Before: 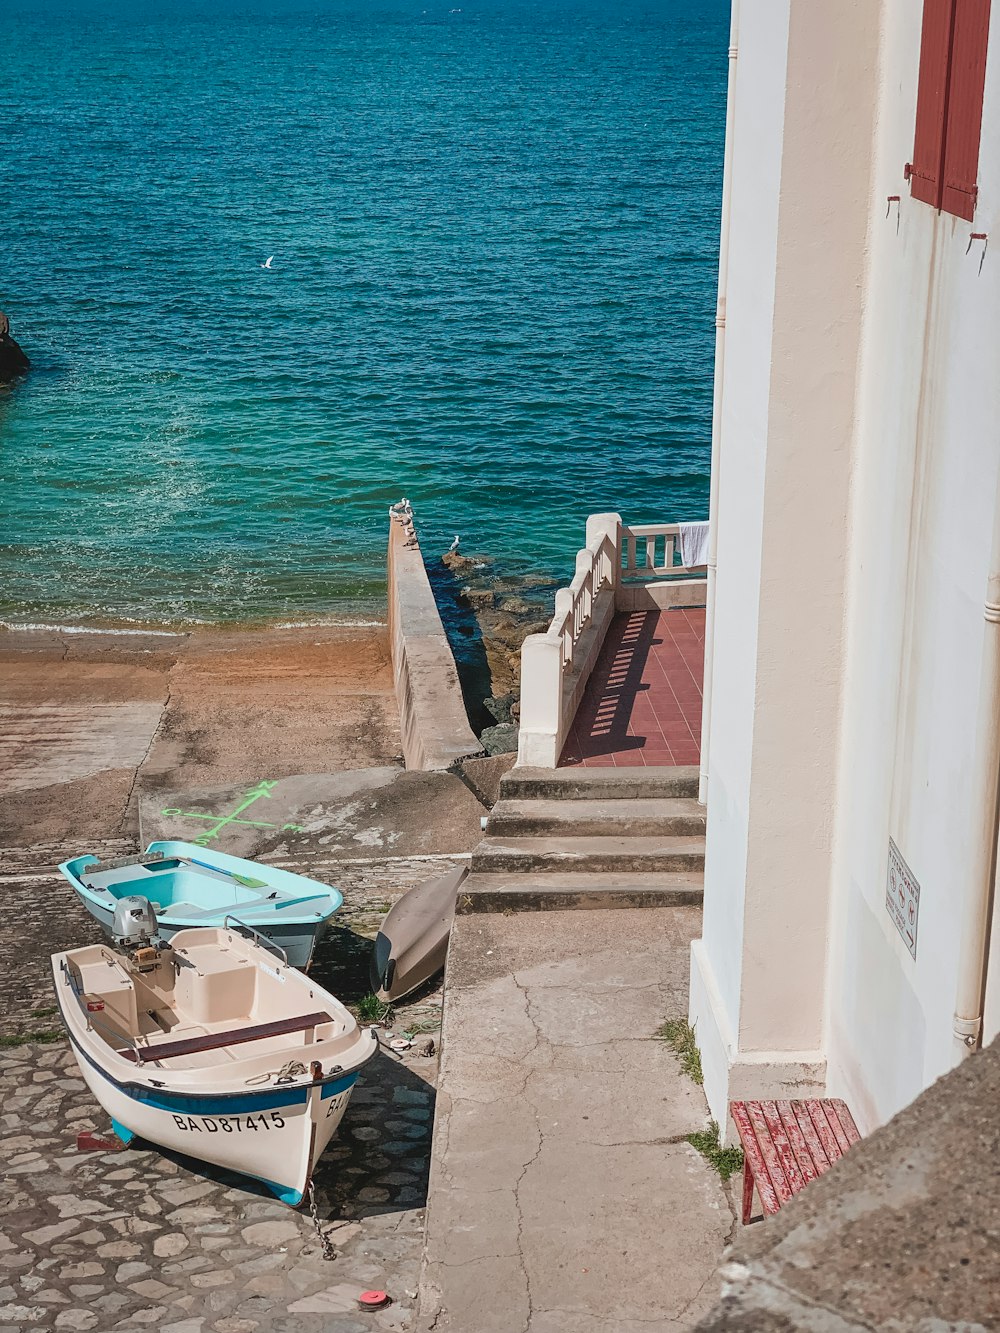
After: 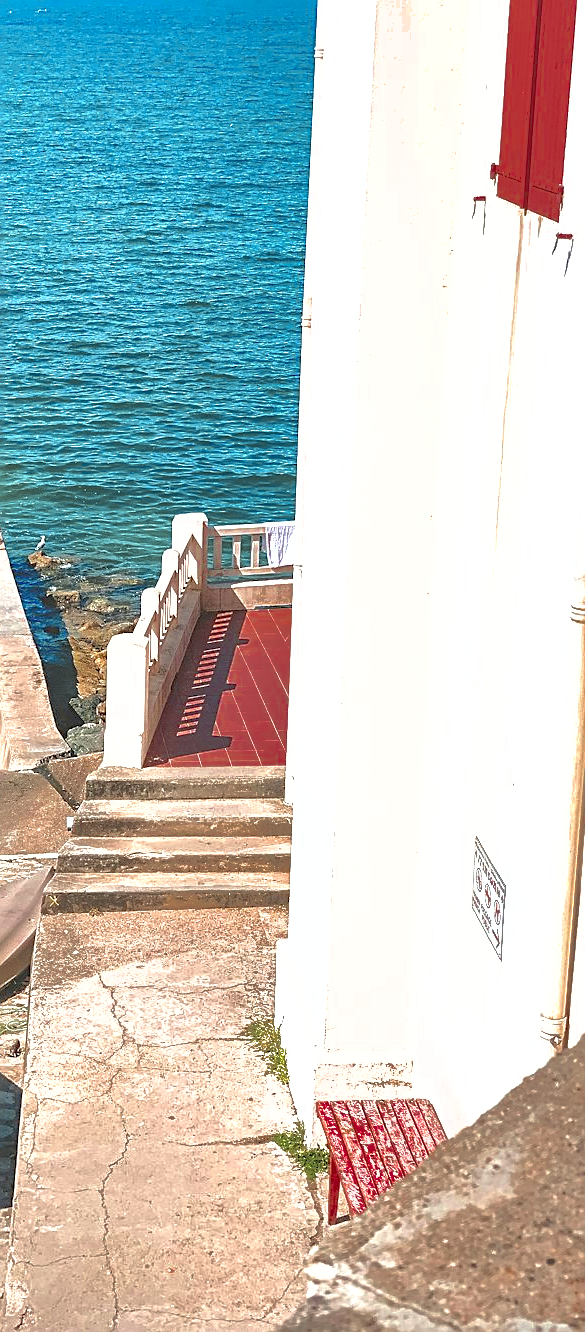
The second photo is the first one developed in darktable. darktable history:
crop: left 41.429%
color zones: curves: ch0 [(0.004, 0.305) (0.261, 0.623) (0.389, 0.399) (0.708, 0.571) (0.947, 0.34)]; ch1 [(0.025, 0.645) (0.229, 0.584) (0.326, 0.551) (0.484, 0.262) (0.757, 0.643)]
exposure: black level correction 0, exposure 1.199 EV, compensate highlight preservation false
shadows and highlights: shadows 59.39, highlights -60.11
sharpen: on, module defaults
